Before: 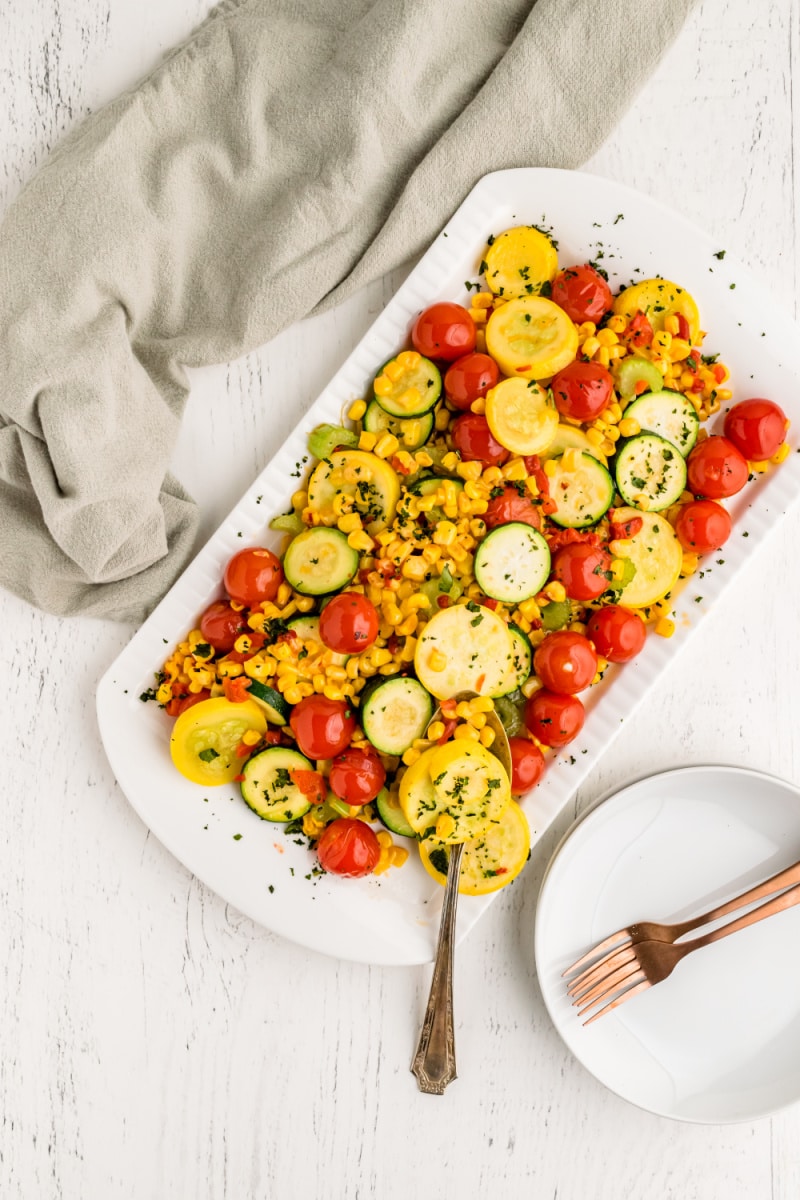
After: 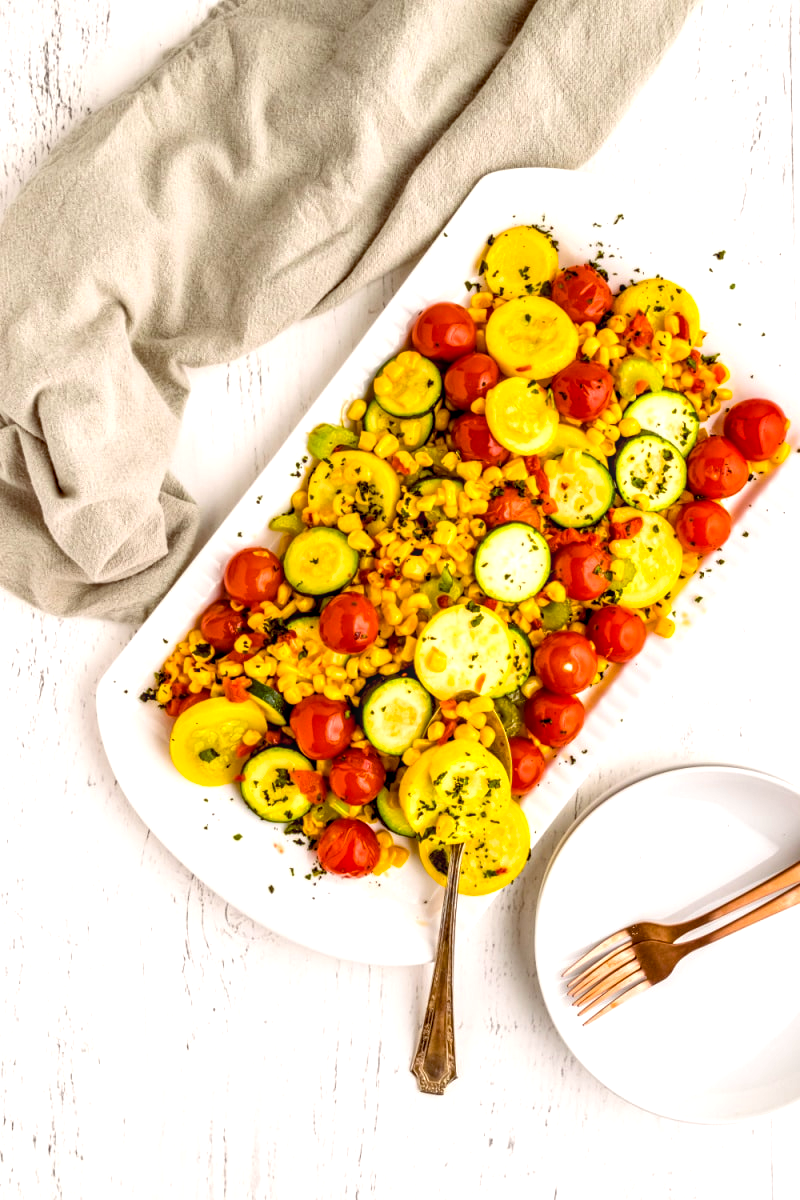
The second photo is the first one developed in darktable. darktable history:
local contrast: on, module defaults
color balance rgb: global offset › luminance -0.187%, global offset › chroma 0.27%, perceptual saturation grading › global saturation 30.48%, perceptual brilliance grading › highlights 11.332%
